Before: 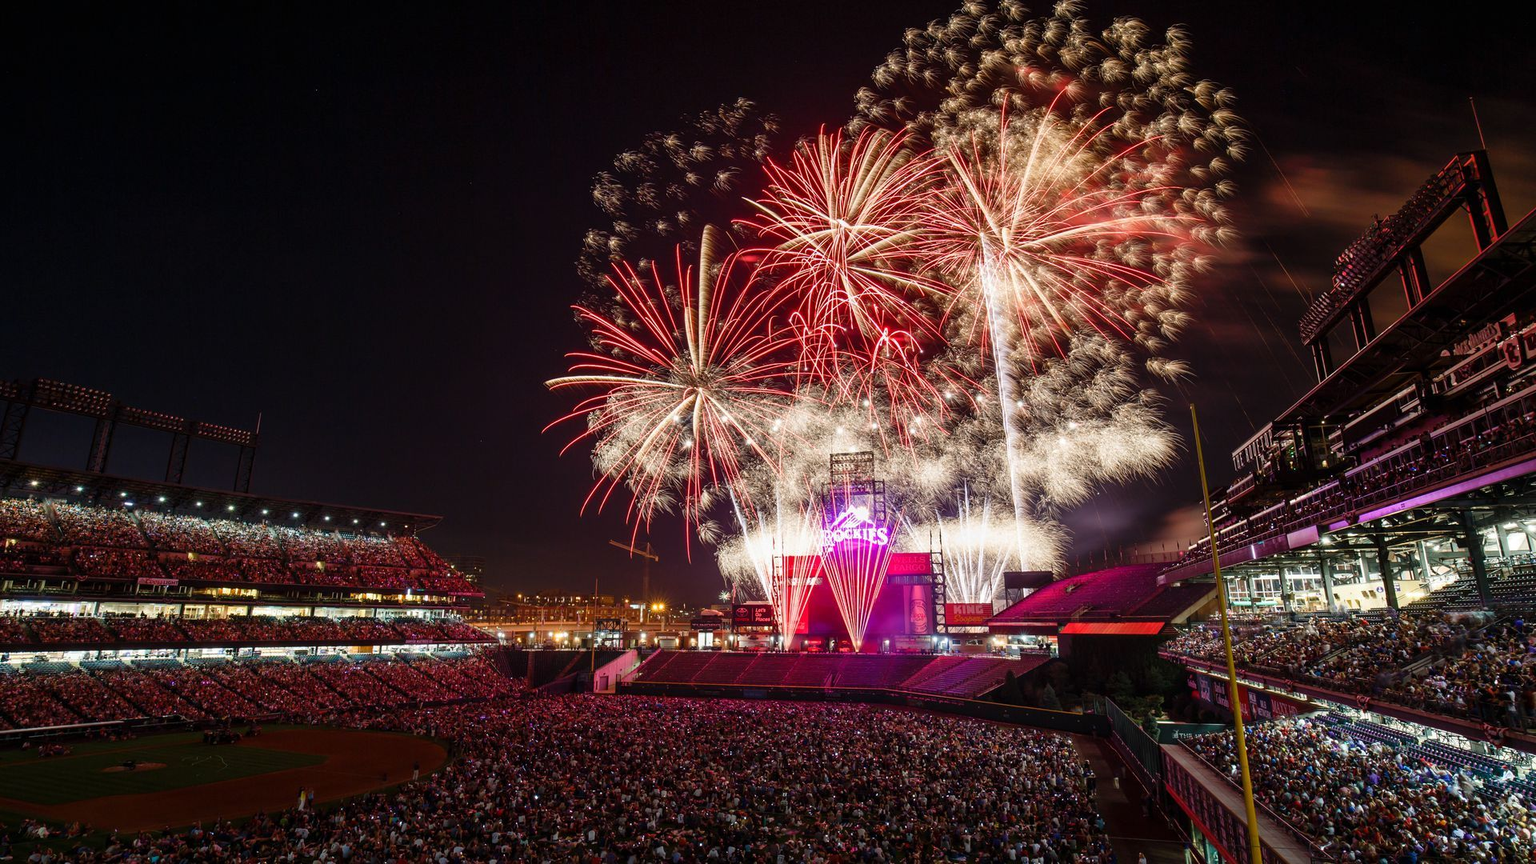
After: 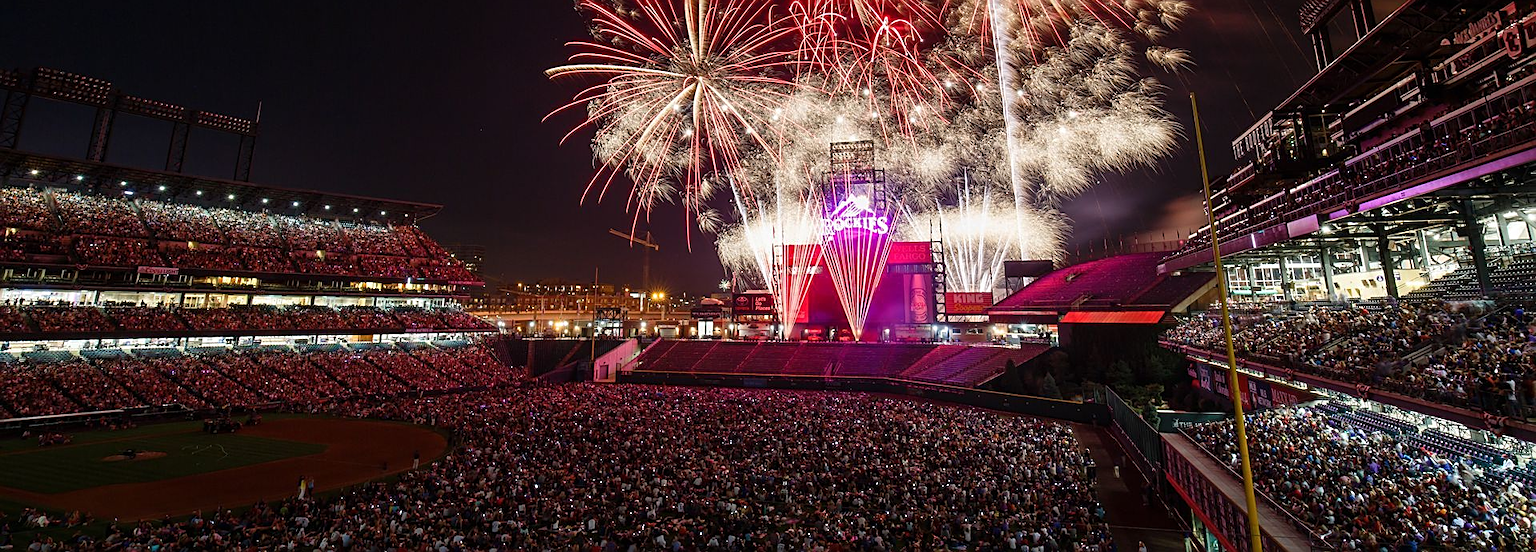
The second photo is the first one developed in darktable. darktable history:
sharpen: on, module defaults
crop and rotate: top 36.031%
